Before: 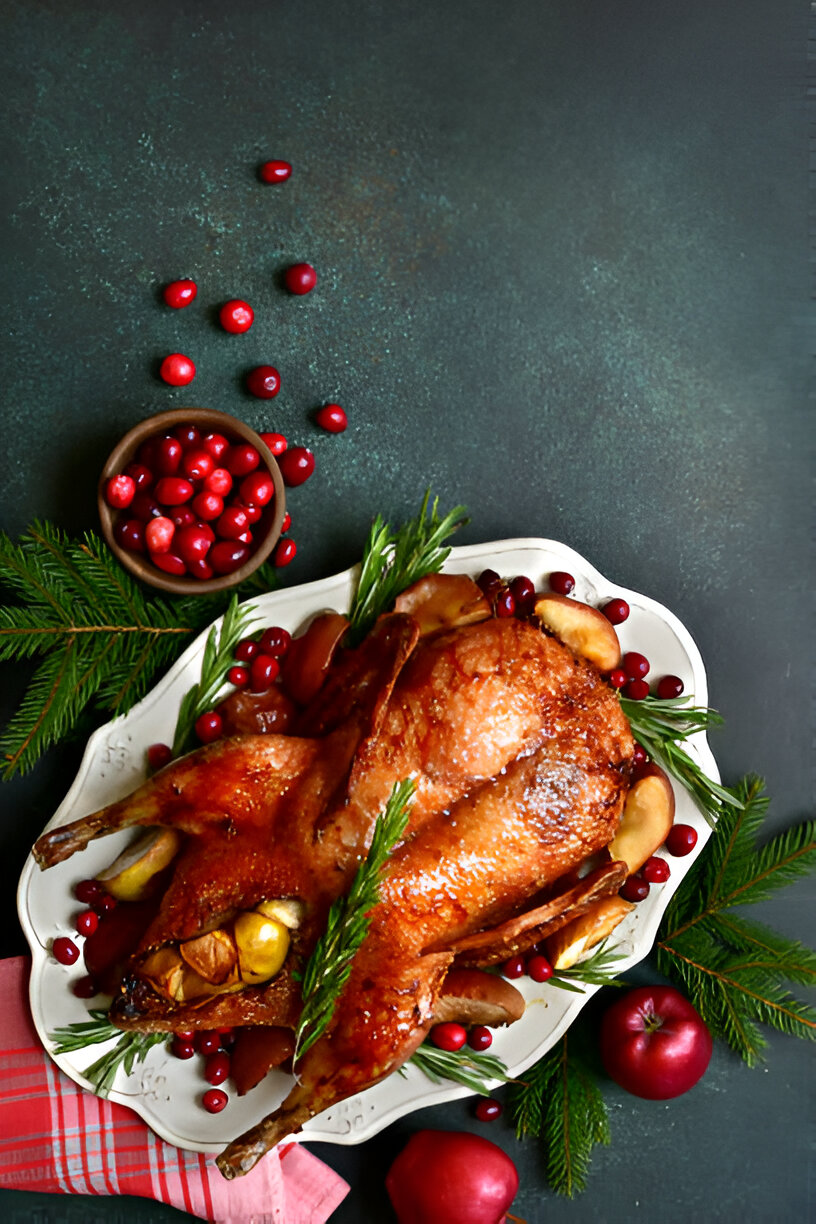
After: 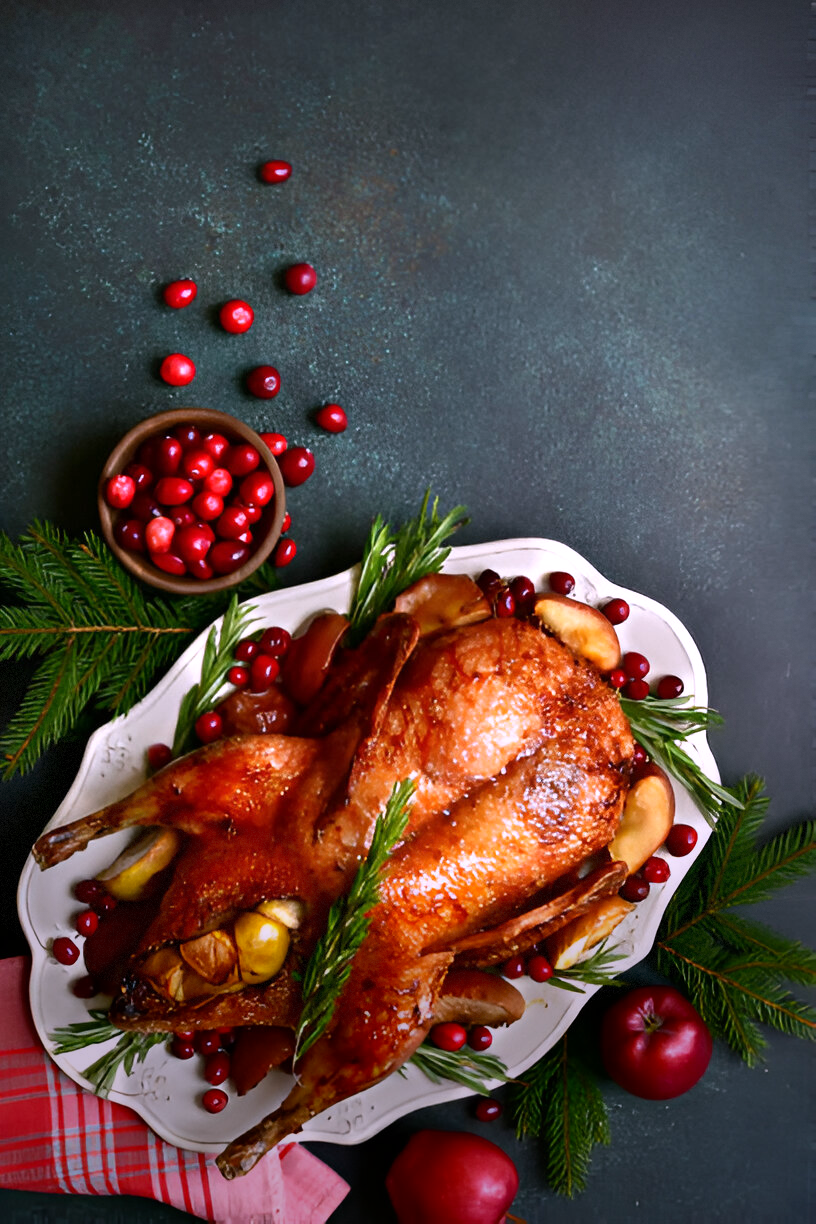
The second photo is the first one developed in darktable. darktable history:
white balance: red 1.066, blue 1.119
vignetting: fall-off start 68.33%, fall-off radius 30%, saturation 0.042, center (-0.066, -0.311), width/height ratio 0.992, shape 0.85, dithering 8-bit output
